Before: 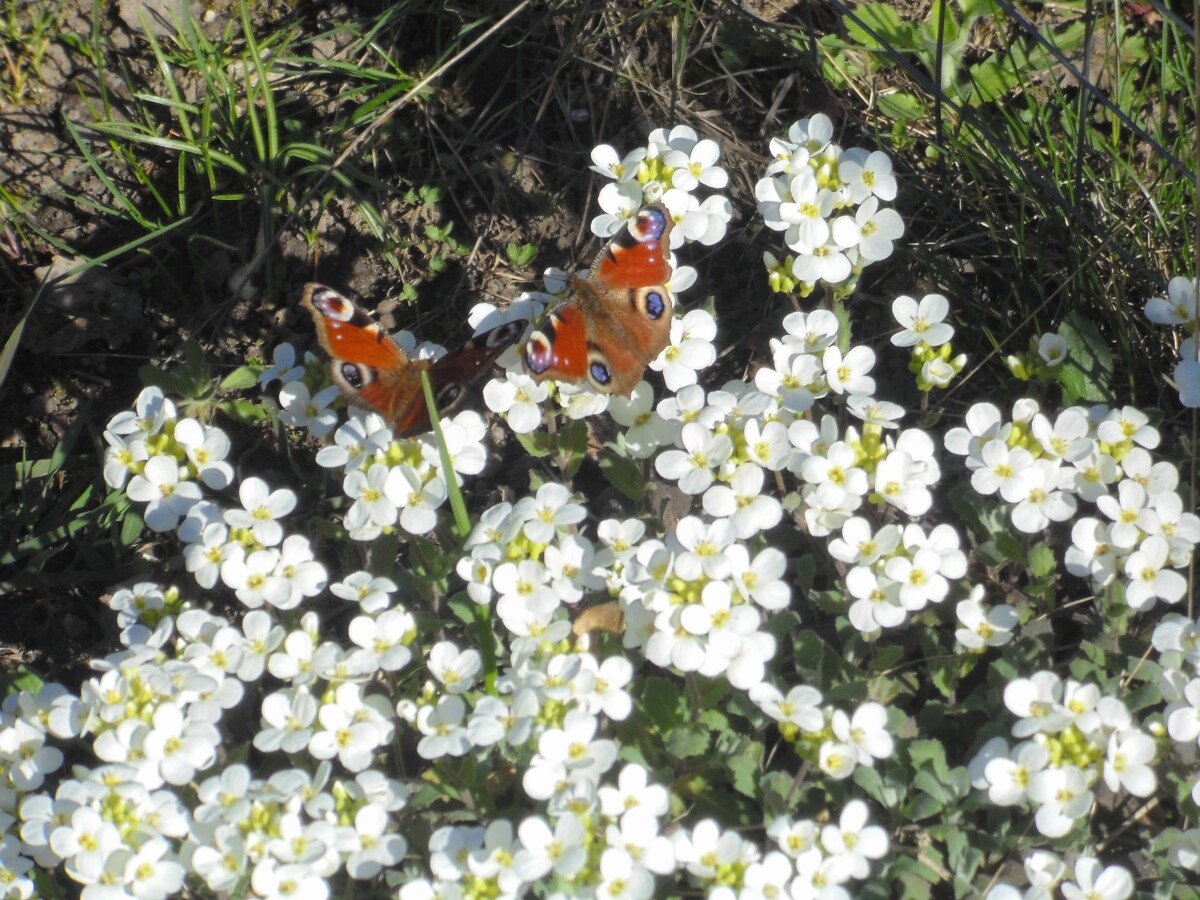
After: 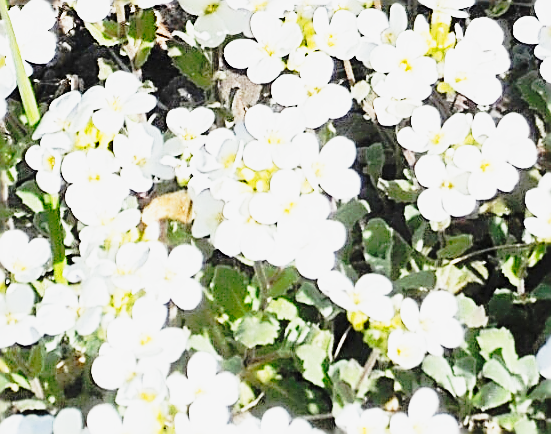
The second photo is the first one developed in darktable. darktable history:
crop: left 35.974%, top 45.735%, right 18.088%, bottom 6.001%
base curve: curves: ch0 [(0, 0) (0.007, 0.004) (0.027, 0.03) (0.046, 0.07) (0.207, 0.54) (0.442, 0.872) (0.673, 0.972) (1, 1)], exposure shift 0.01, preserve colors none
sharpen: amount 1.868
tone curve: curves: ch0 [(0, 0) (0.168, 0.142) (0.359, 0.44) (0.469, 0.544) (0.634, 0.722) (0.858, 0.903) (1, 0.968)]; ch1 [(0, 0) (0.437, 0.453) (0.472, 0.47) (0.502, 0.502) (0.54, 0.534) (0.57, 0.592) (0.618, 0.66) (0.699, 0.749) (0.859, 0.919) (1, 1)]; ch2 [(0, 0) (0.33, 0.301) (0.421, 0.443) (0.476, 0.498) (0.505, 0.503) (0.547, 0.557) (0.586, 0.634) (0.608, 0.676) (1, 1)], preserve colors none
